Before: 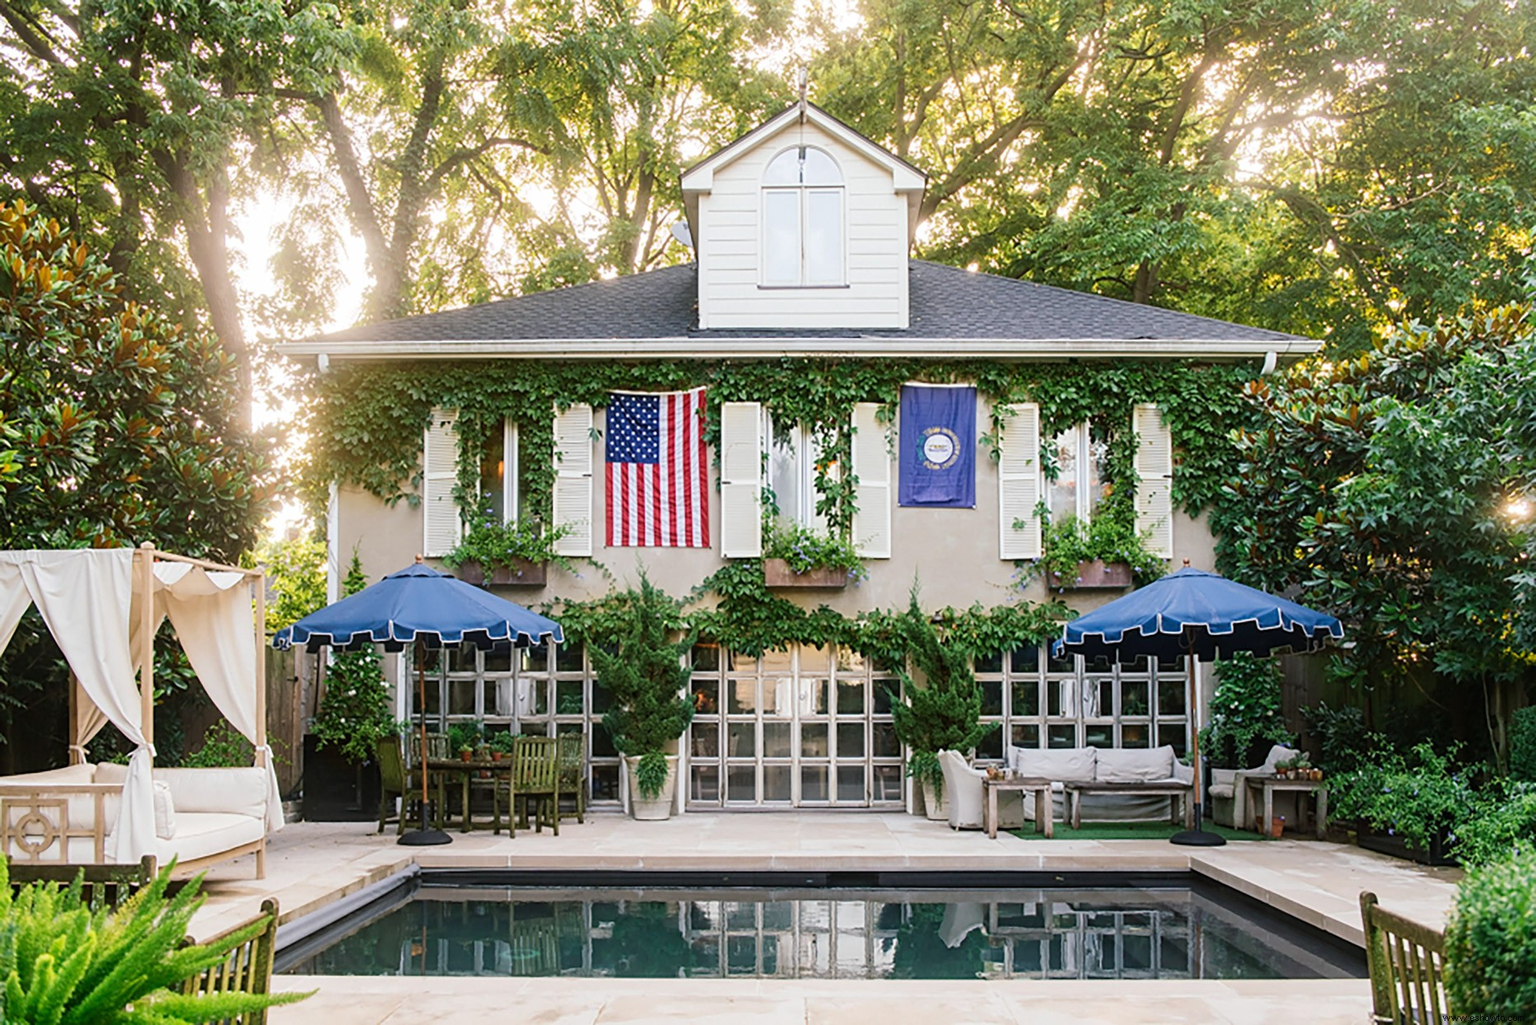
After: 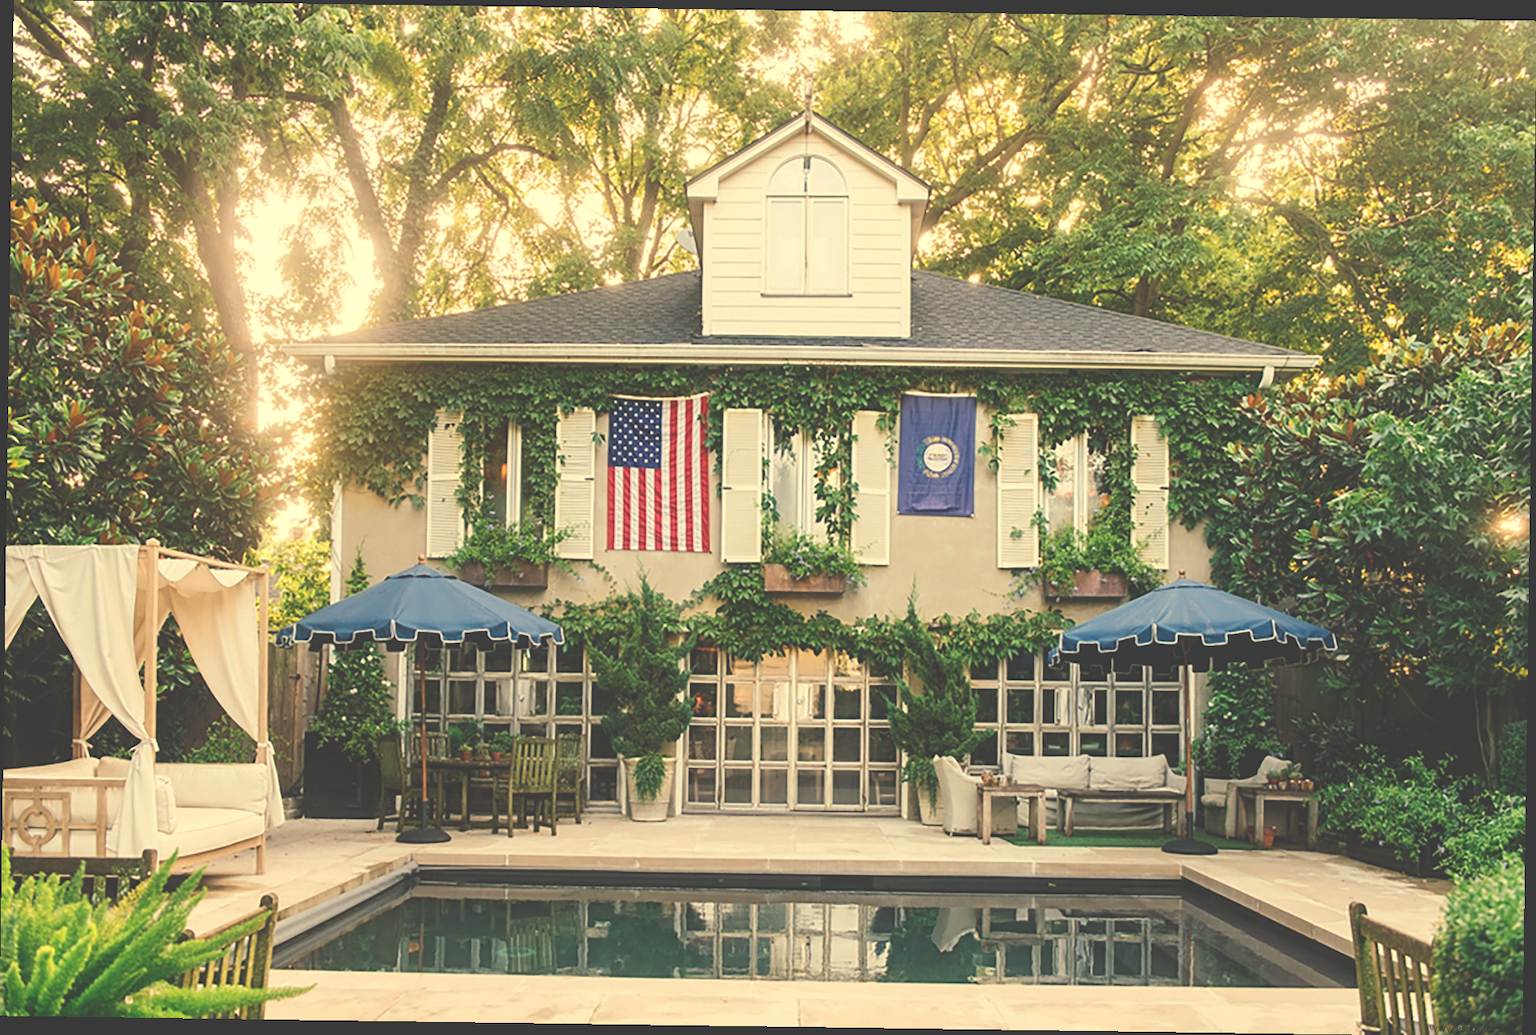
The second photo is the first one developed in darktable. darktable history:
white balance: red 1.08, blue 0.791
rotate and perspective: rotation 0.8°, automatic cropping off
exposure: black level correction -0.041, exposure 0.064 EV, compensate highlight preservation false
